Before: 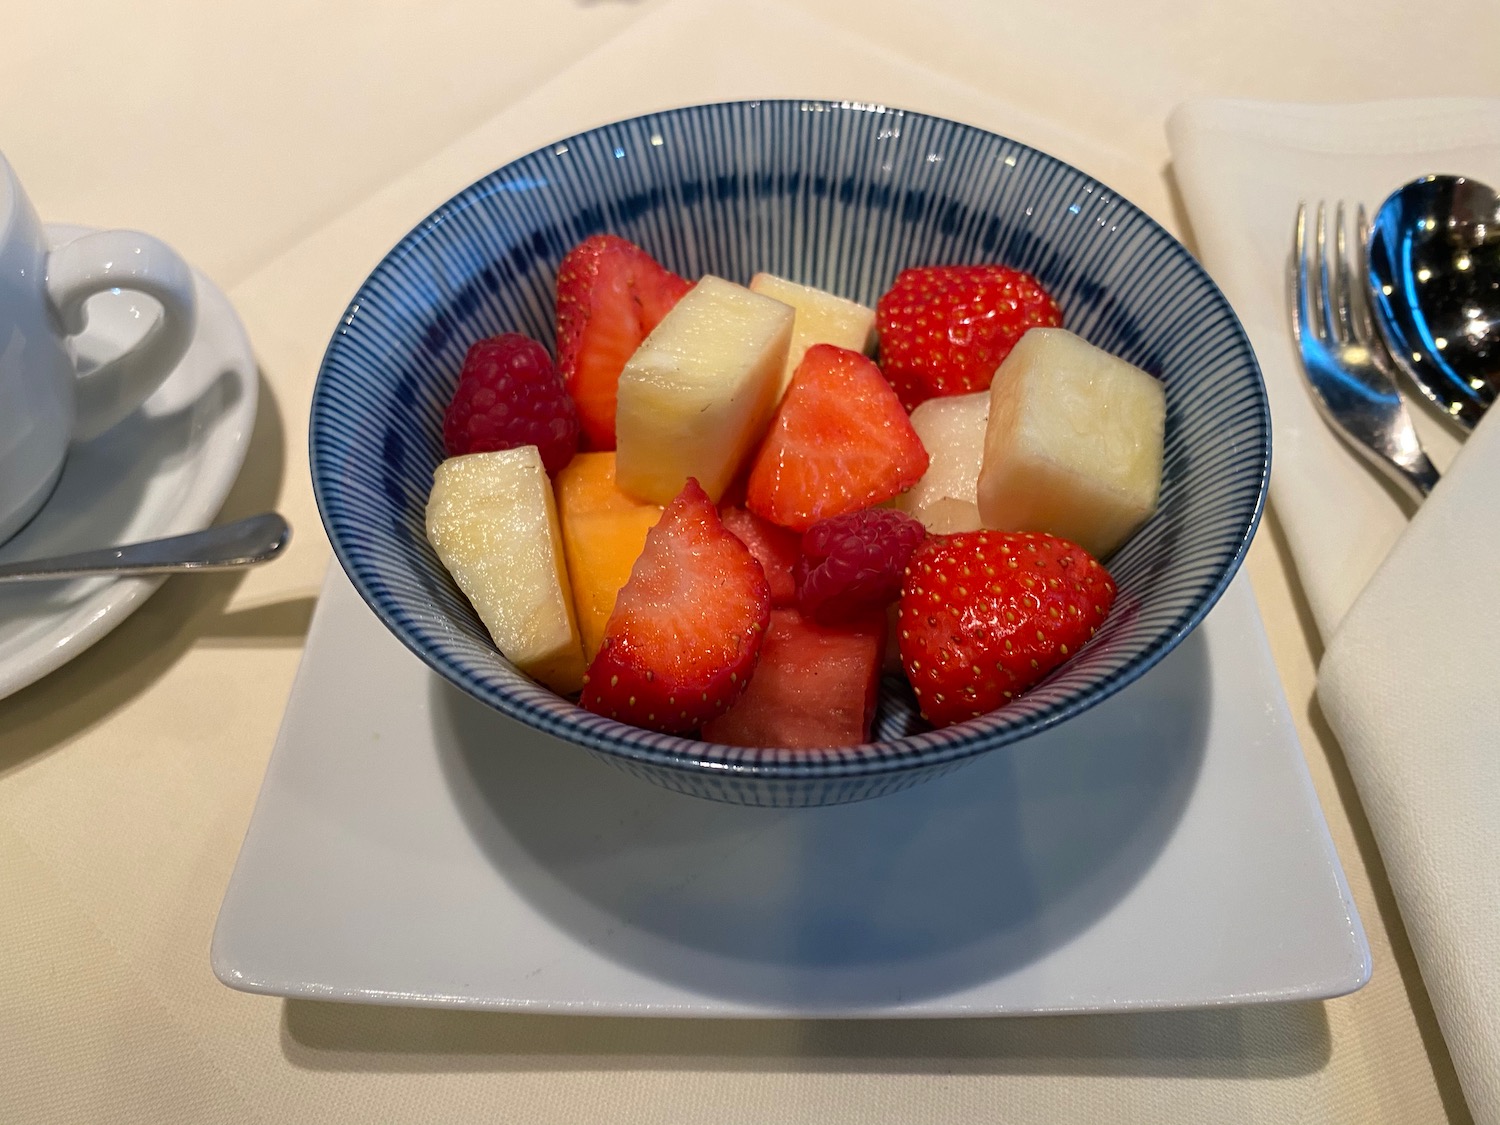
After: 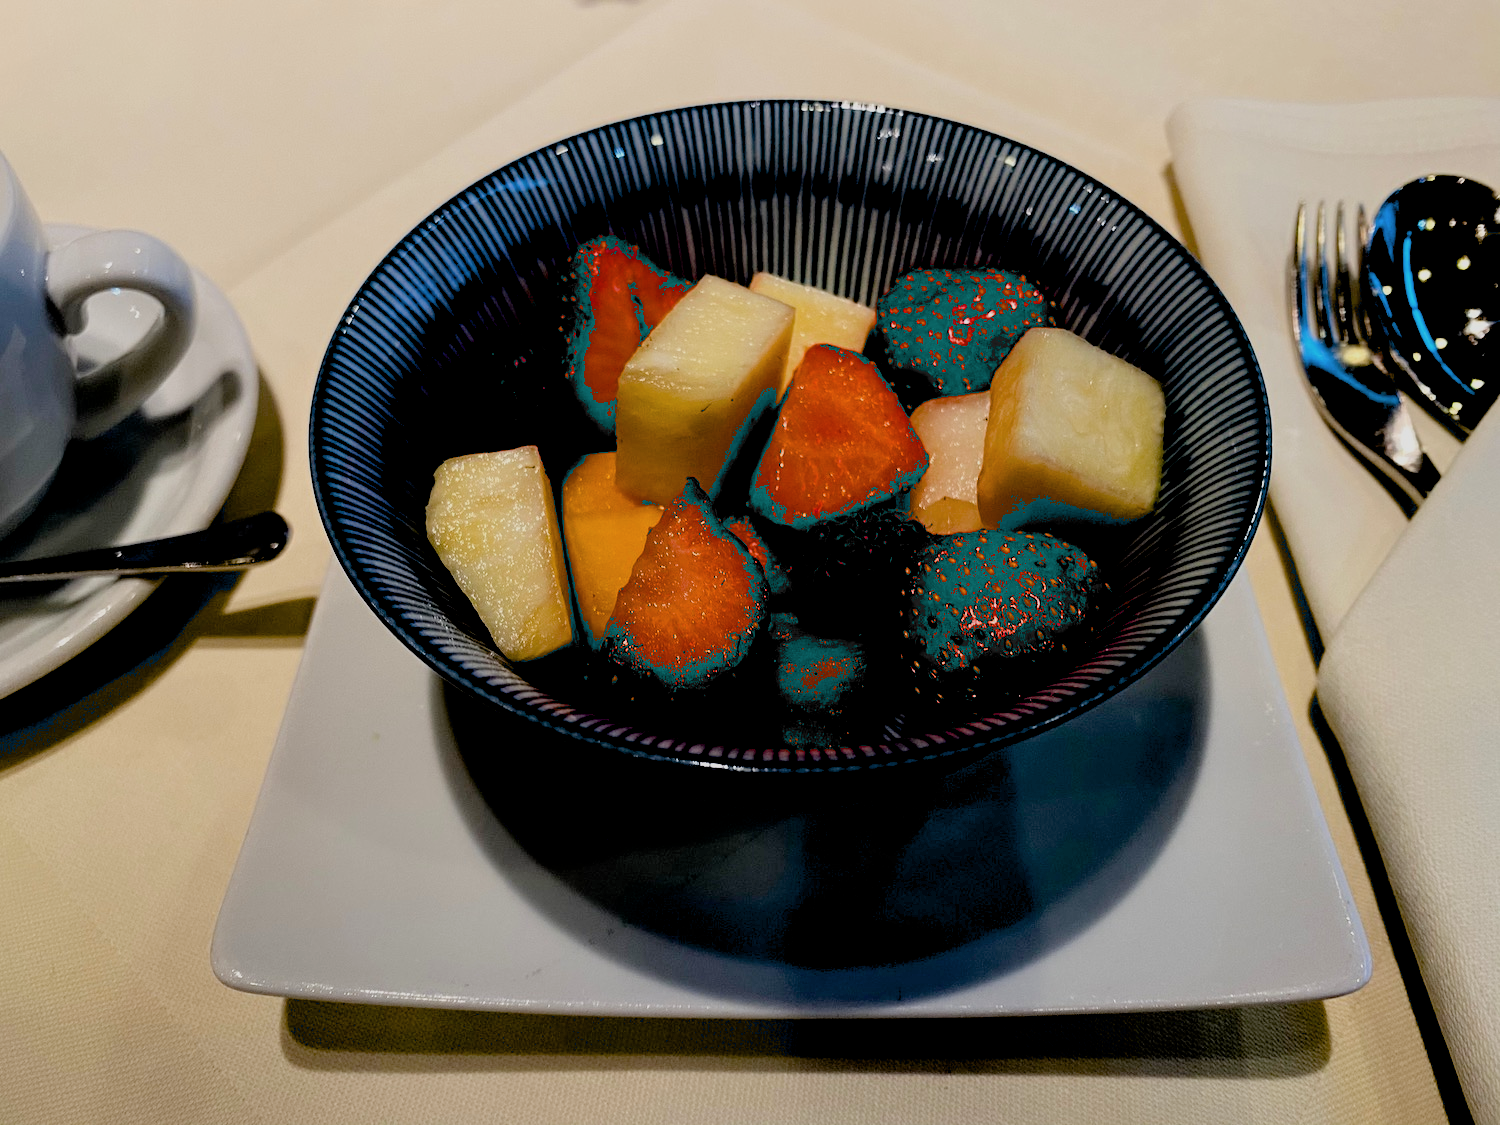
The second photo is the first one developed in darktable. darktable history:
exposure: black level correction 0.1, exposure -0.085 EV, compensate exposure bias true, compensate highlight preservation false
filmic rgb: black relative exposure -7.78 EV, white relative exposure 4.46 EV, hardness 3.76, latitude 49.72%, contrast 1.101
contrast brightness saturation: saturation -0.032
